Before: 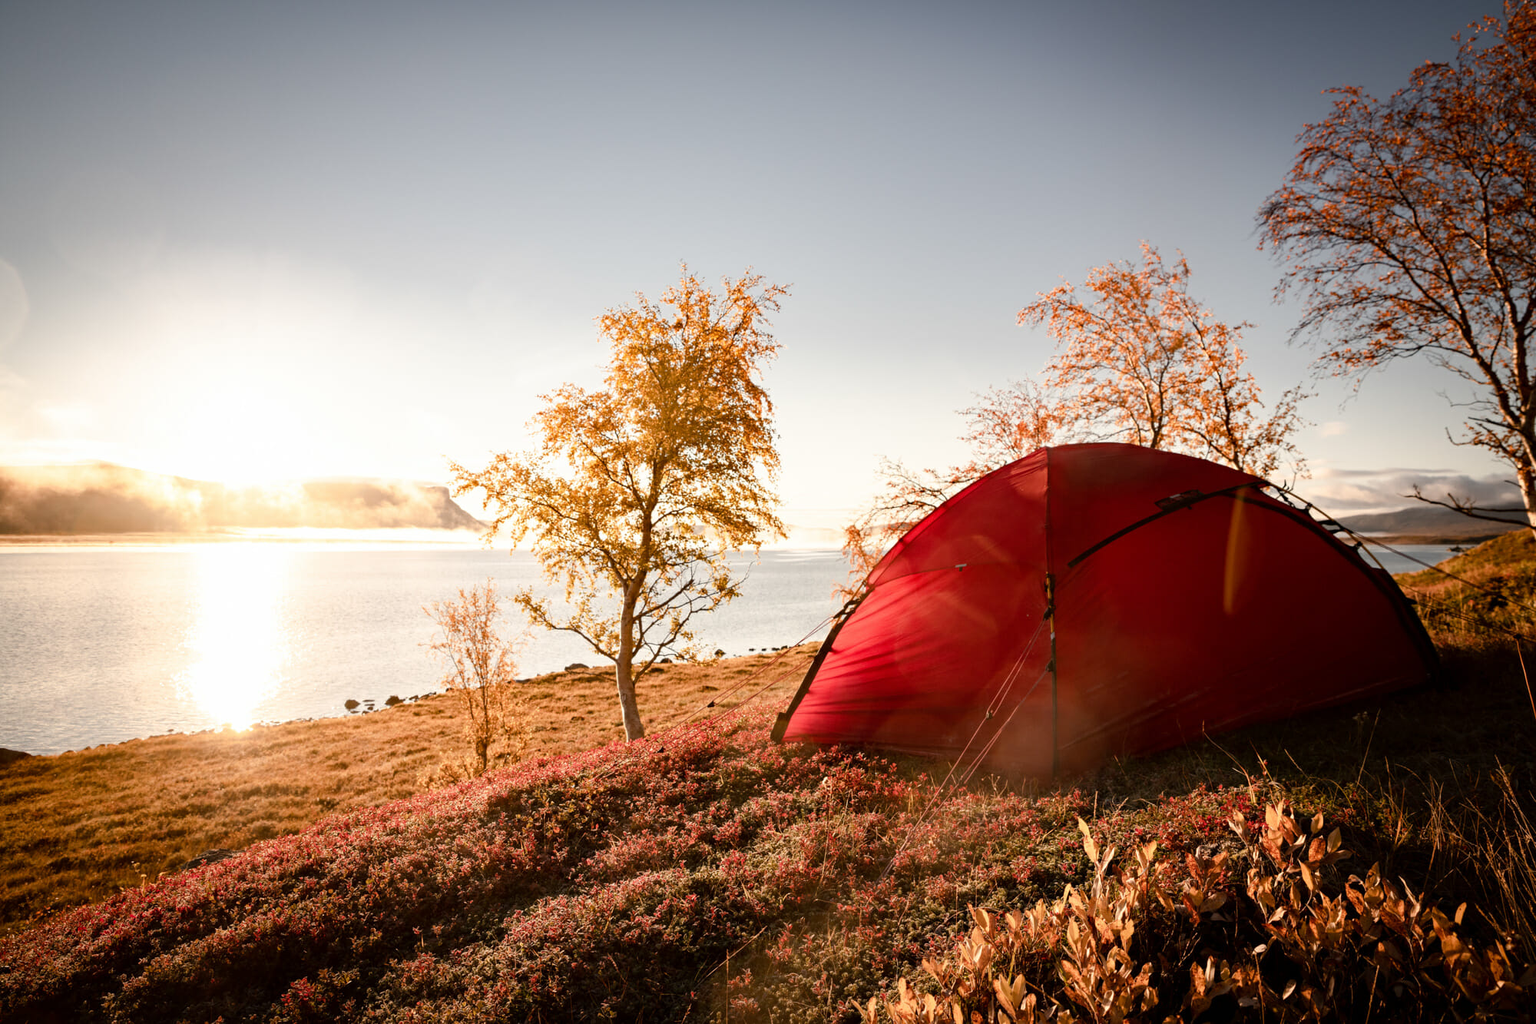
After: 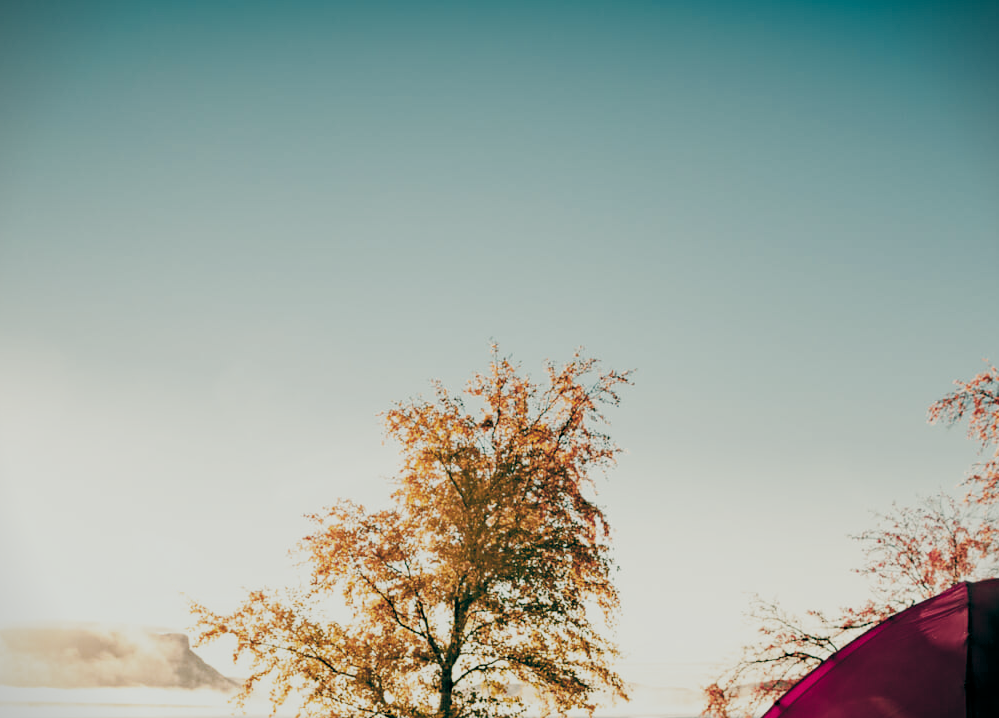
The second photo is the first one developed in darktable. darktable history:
color zones: curves: ch0 [(0, 0.5) (0.143, 0.5) (0.286, 0.5) (0.429, 0.5) (0.571, 0.5) (0.714, 0.476) (0.857, 0.5) (1, 0.5)]; ch2 [(0, 0.5) (0.143, 0.5) (0.286, 0.5) (0.429, 0.5) (0.571, 0.5) (0.714, 0.487) (0.857, 0.5) (1, 0.5)]
color balance rgb: shadows lift › chroma 2.036%, shadows lift › hue 248.22°, power › luminance 3.058%, power › hue 232.22°, highlights gain › chroma 2.994%, highlights gain › hue 76.05°, global offset › luminance -0.531%, global offset › chroma 0.903%, global offset › hue 174.29°, linear chroma grading › global chroma 16.255%, perceptual saturation grading › global saturation 0.7%, hue shift -12.53°, perceptual brilliance grading › global brilliance 15.502%, perceptual brilliance grading › shadows -34.824%
crop: left 19.843%, right 30.204%, bottom 46.068%
levels: gray 59.41%, levels [0.016, 0.484, 0.953]
exposure: exposure -0.543 EV, compensate highlight preservation false
vignetting: fall-off start 100.17%
filmic rgb: black relative exposure -7.65 EV, white relative exposure 4.56 EV, hardness 3.61, contrast 0.999, preserve chrominance no, color science v5 (2021), contrast in shadows safe, contrast in highlights safe
